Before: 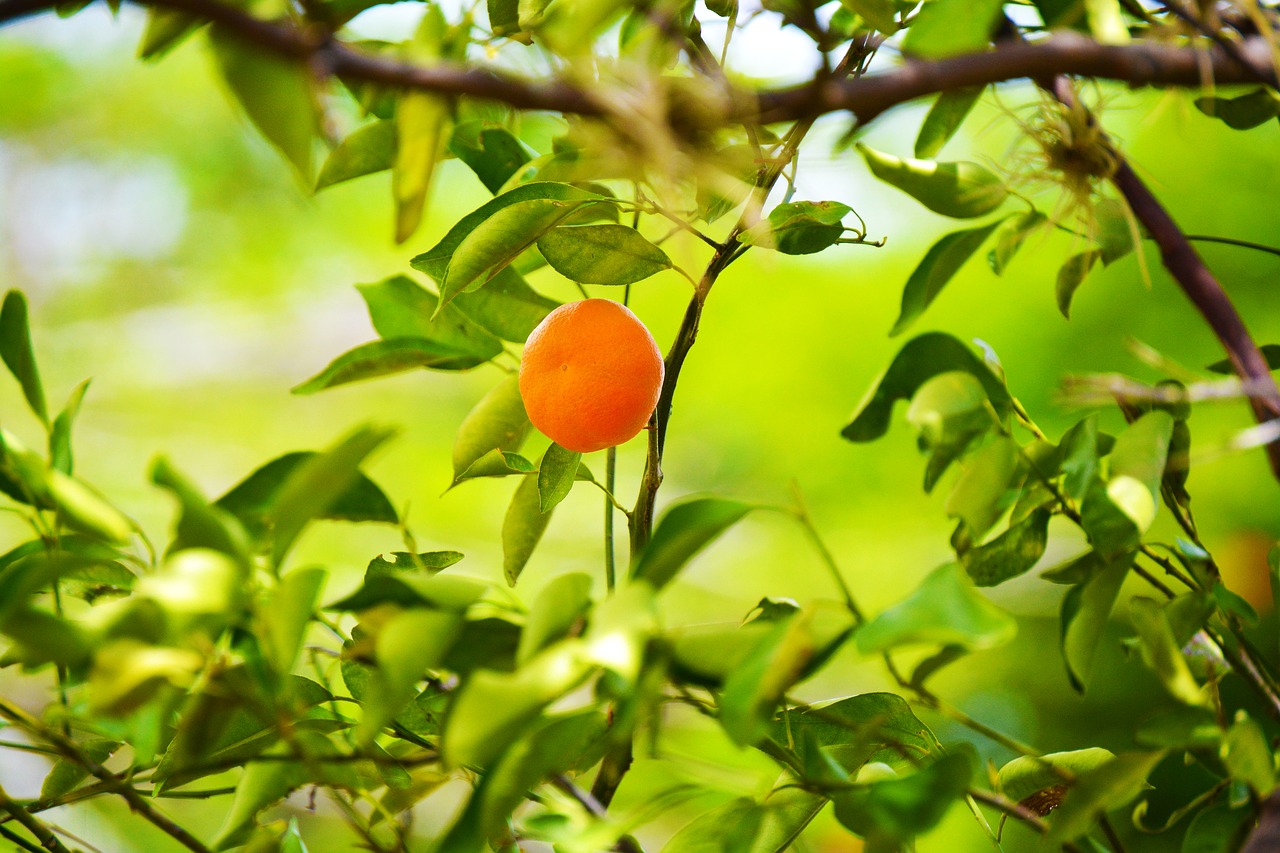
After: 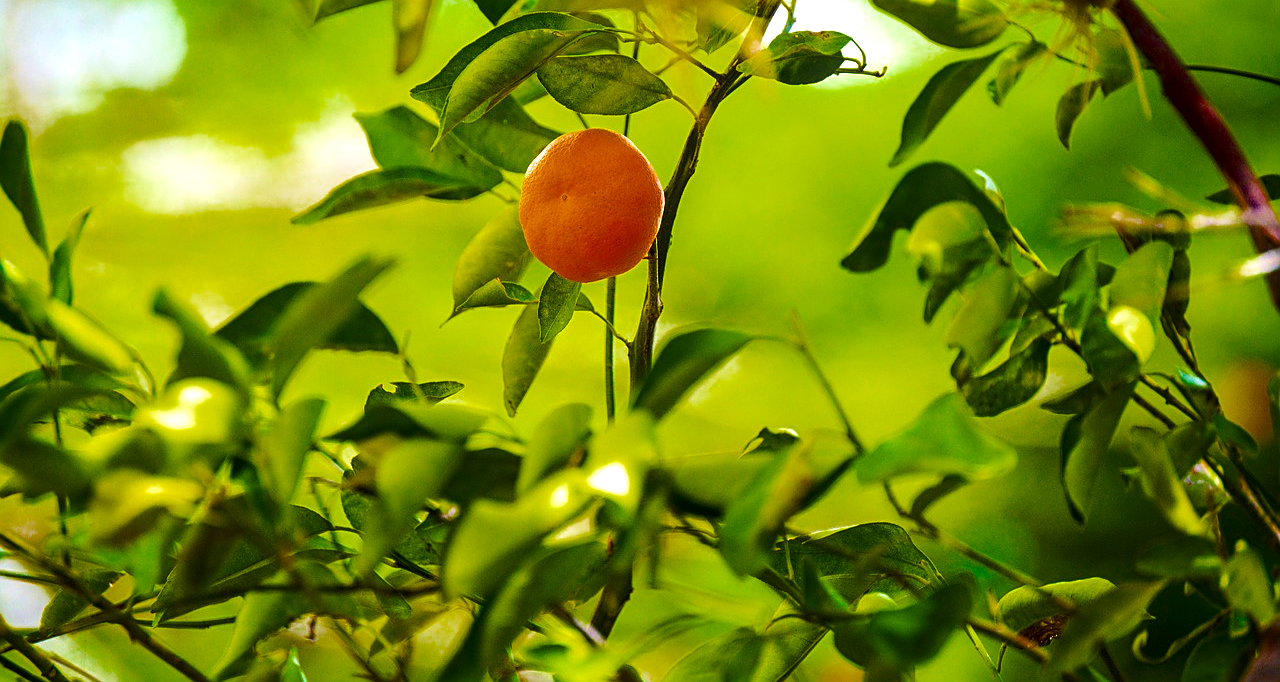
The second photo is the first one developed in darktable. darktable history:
sharpen: on, module defaults
exposure: black level correction -0.002, exposure 0.039 EV, compensate exposure bias true, compensate highlight preservation false
crop and rotate: top 20%
color balance rgb: perceptual saturation grading › global saturation 51.295%, perceptual brilliance grading › highlights 13.152%, perceptual brilliance grading › mid-tones 8.258%, perceptual brilliance grading › shadows -17.803%, saturation formula JzAzBz (2021)
local contrast: on, module defaults
velvia: strength 26.37%
